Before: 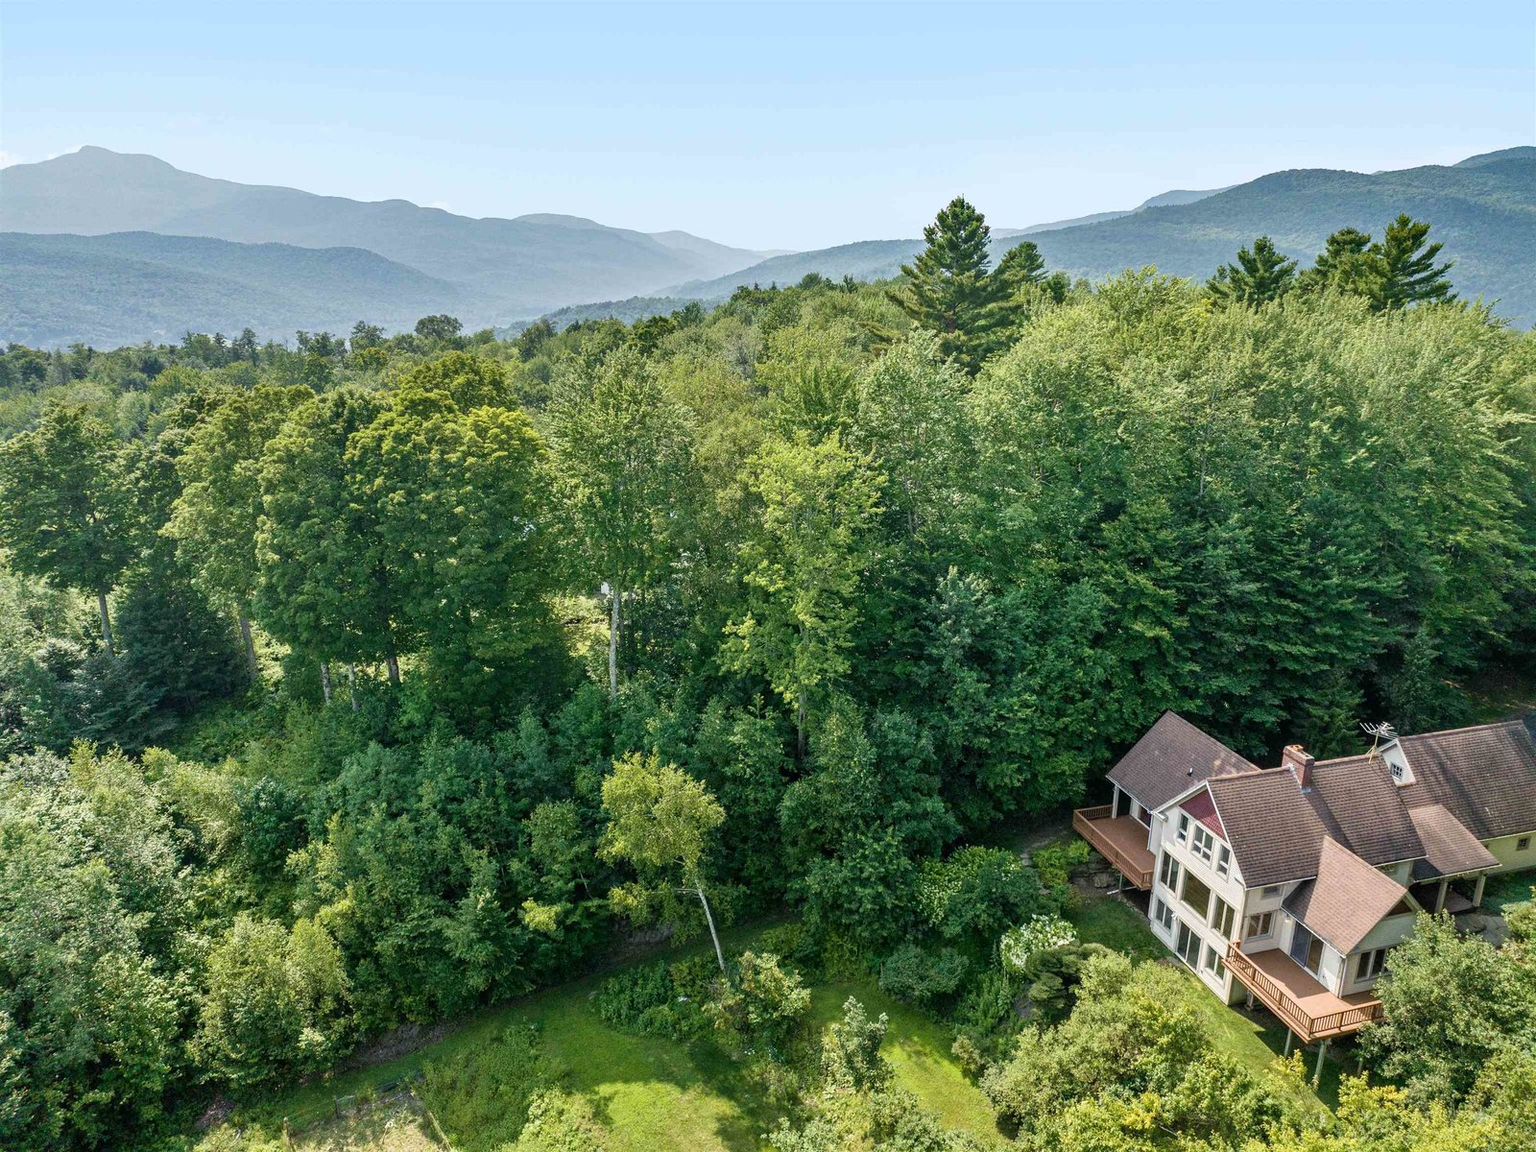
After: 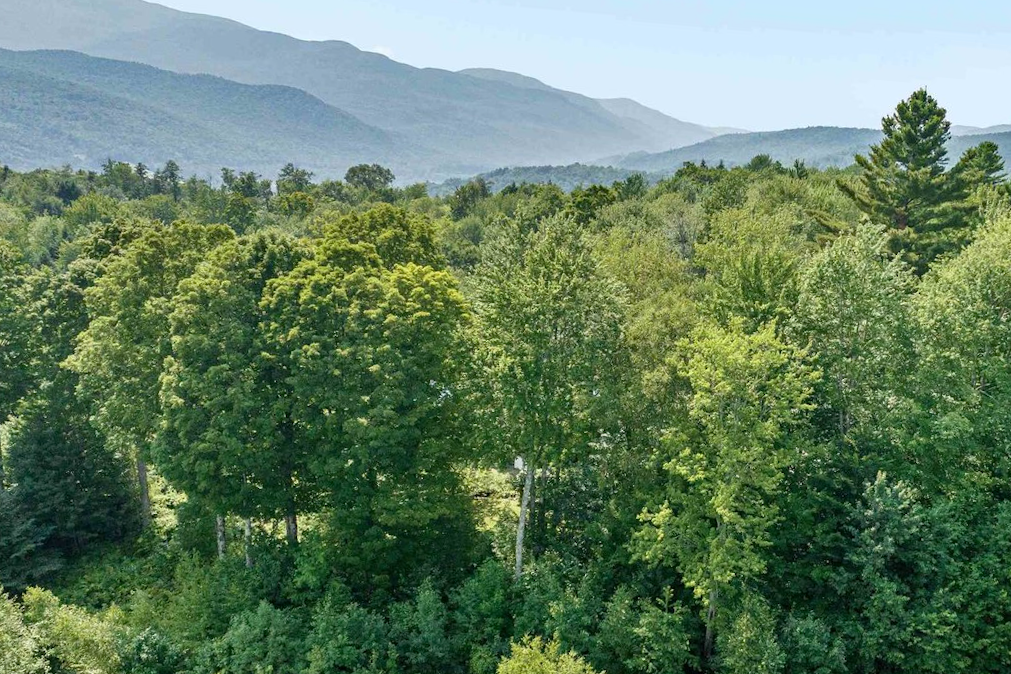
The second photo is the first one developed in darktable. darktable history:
crop and rotate: angle -4.99°, left 2.122%, top 6.945%, right 27.566%, bottom 30.519%
haze removal: compatibility mode true, adaptive false
